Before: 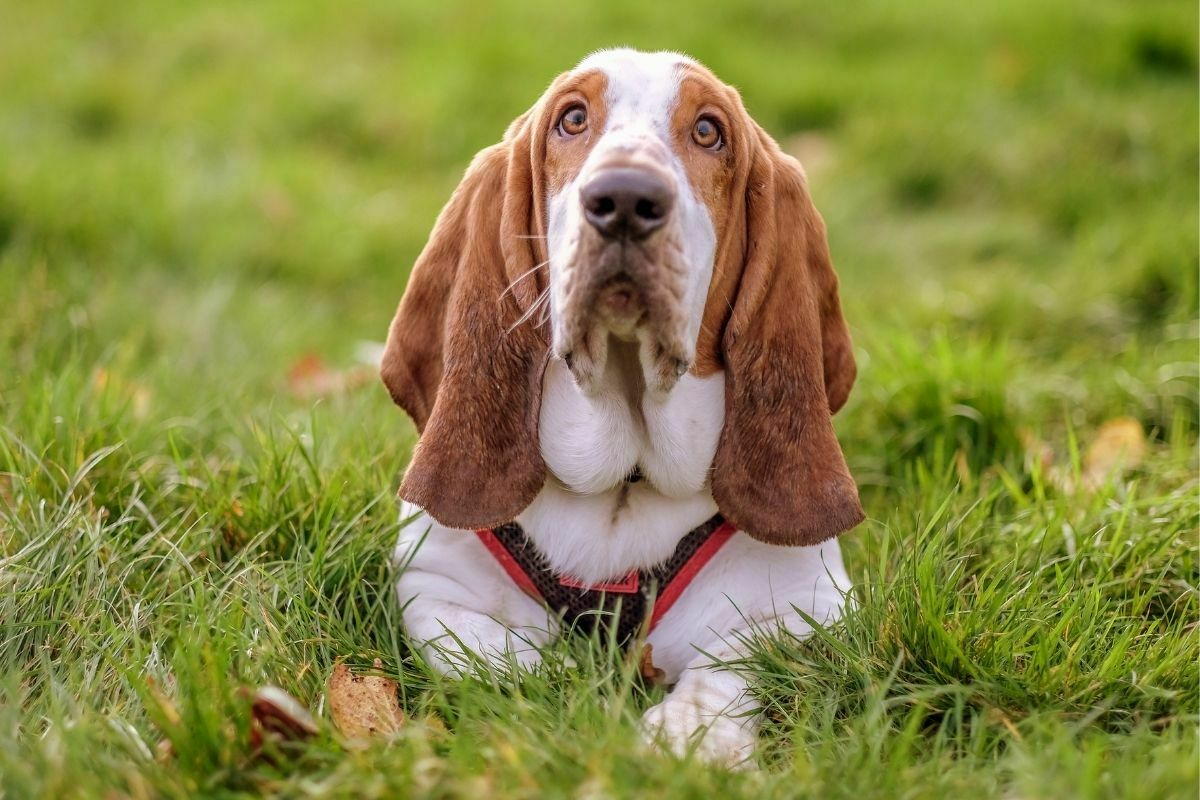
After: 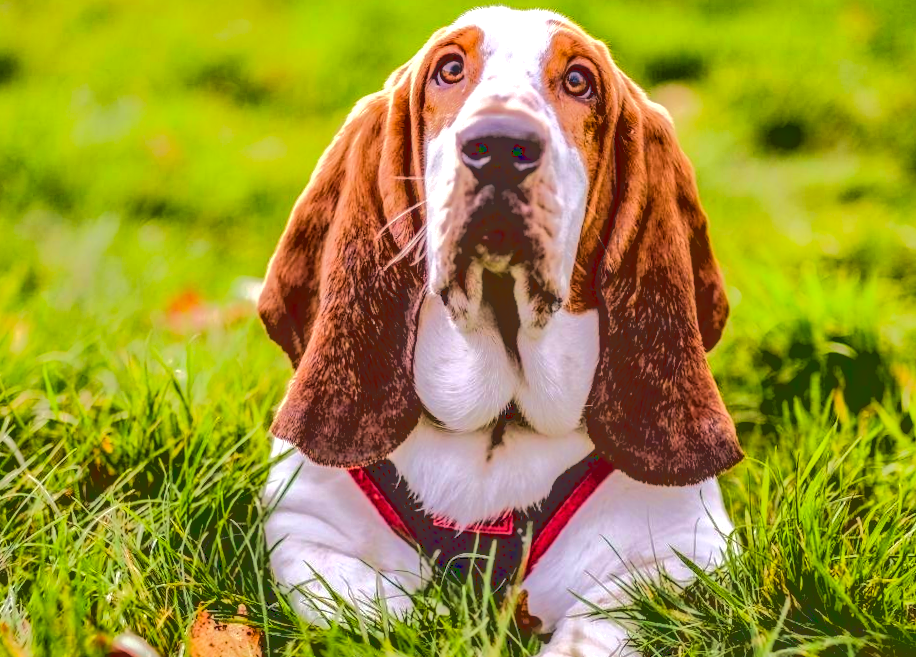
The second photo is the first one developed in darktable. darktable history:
crop and rotate: left 7.196%, top 4.574%, right 10.605%, bottom 13.178%
local contrast: highlights 0%, shadows 0%, detail 133%
color balance rgb: perceptual saturation grading › global saturation 25%, global vibrance 20%
shadows and highlights: shadows 60, soften with gaussian
base curve: curves: ch0 [(0.065, 0.026) (0.236, 0.358) (0.53, 0.546) (0.777, 0.841) (0.924, 0.992)], preserve colors average RGB
color balance: gamma [0.9, 0.988, 0.975, 1.025], gain [1.05, 1, 1, 1]
exposure: exposure 0.3 EV, compensate highlight preservation false
rotate and perspective: rotation 0.215°, lens shift (vertical) -0.139, crop left 0.069, crop right 0.939, crop top 0.002, crop bottom 0.996
